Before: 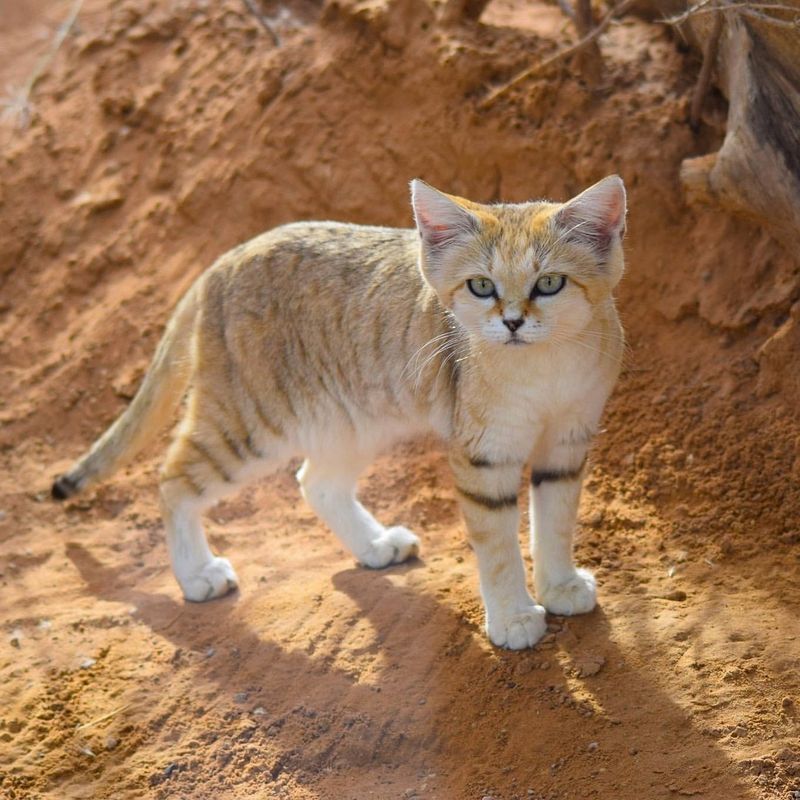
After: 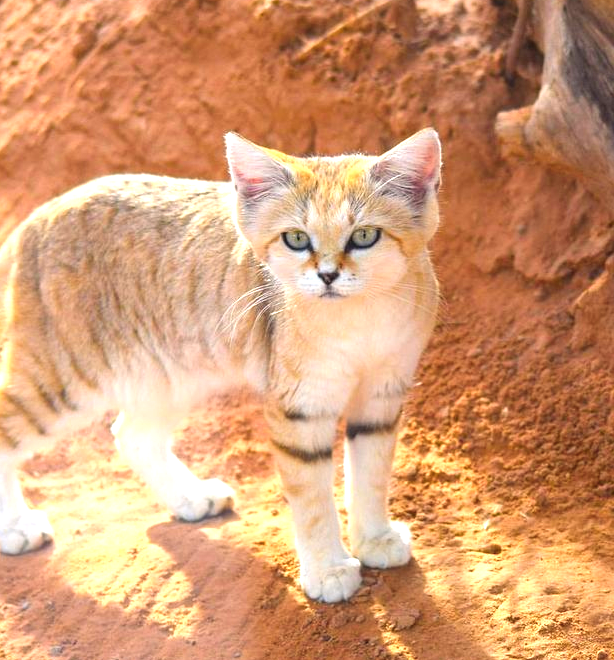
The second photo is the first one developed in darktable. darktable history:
crop: left 23.235%, top 5.879%, bottom 11.605%
exposure: black level correction 0.001, exposure 1.129 EV, compensate highlight preservation false
color balance rgb: highlights gain › chroma 0.633%, highlights gain › hue 57.18°, global offset › luminance 0.479%, linear chroma grading › global chroma 14.628%, perceptual saturation grading › global saturation 0.794%, hue shift -7.58°
